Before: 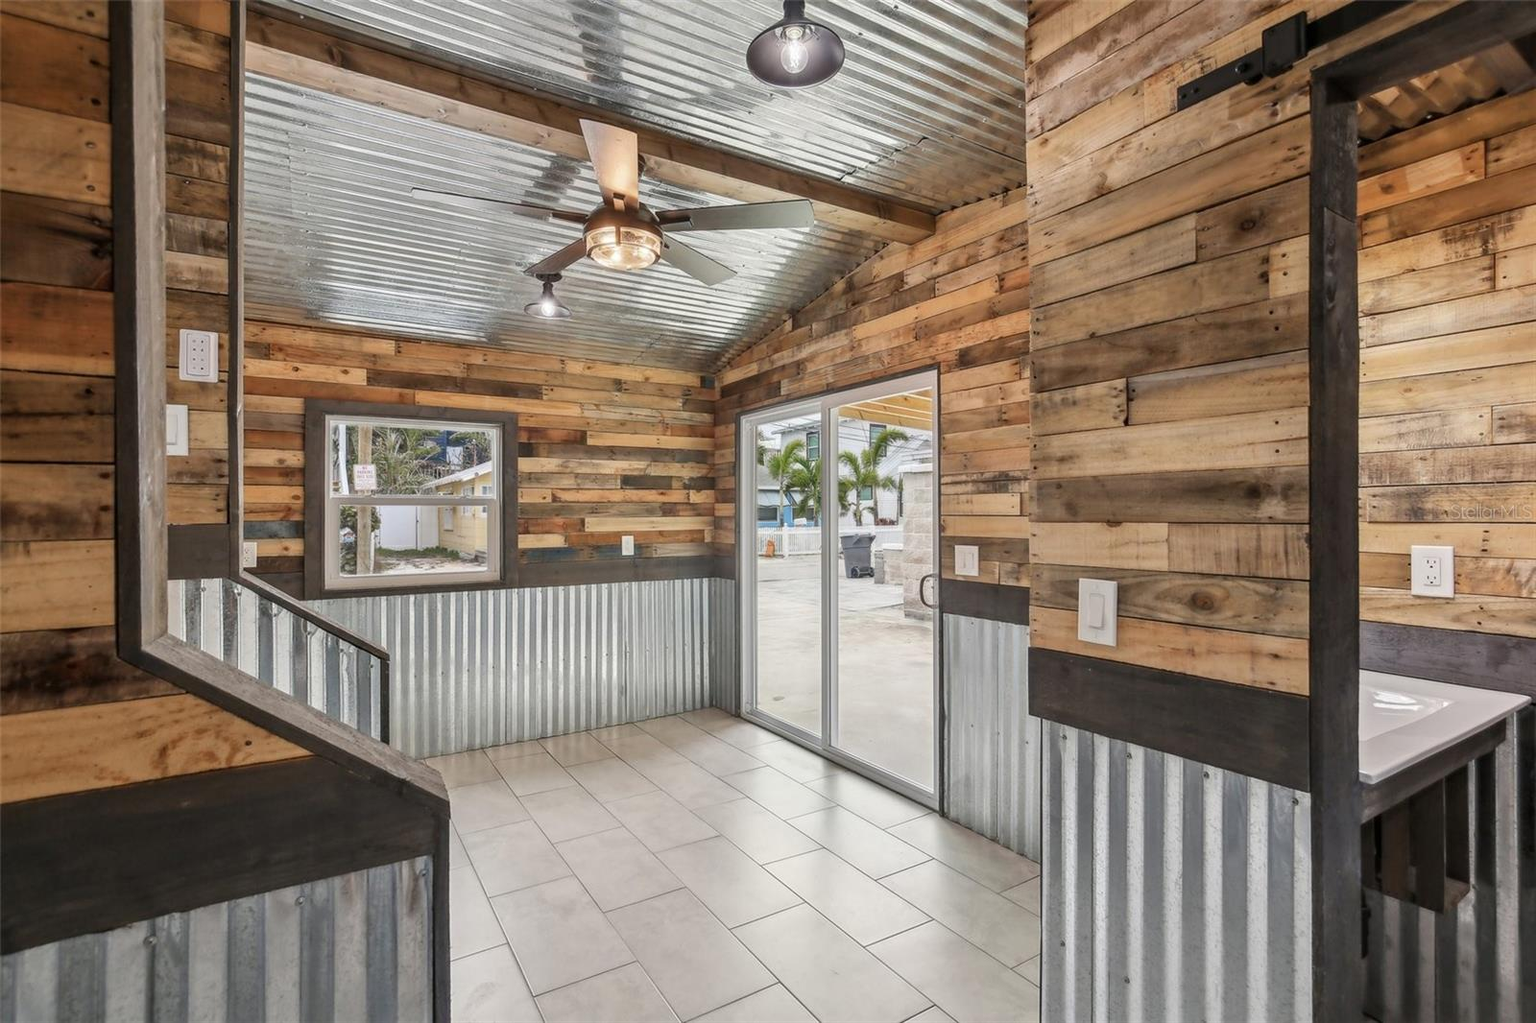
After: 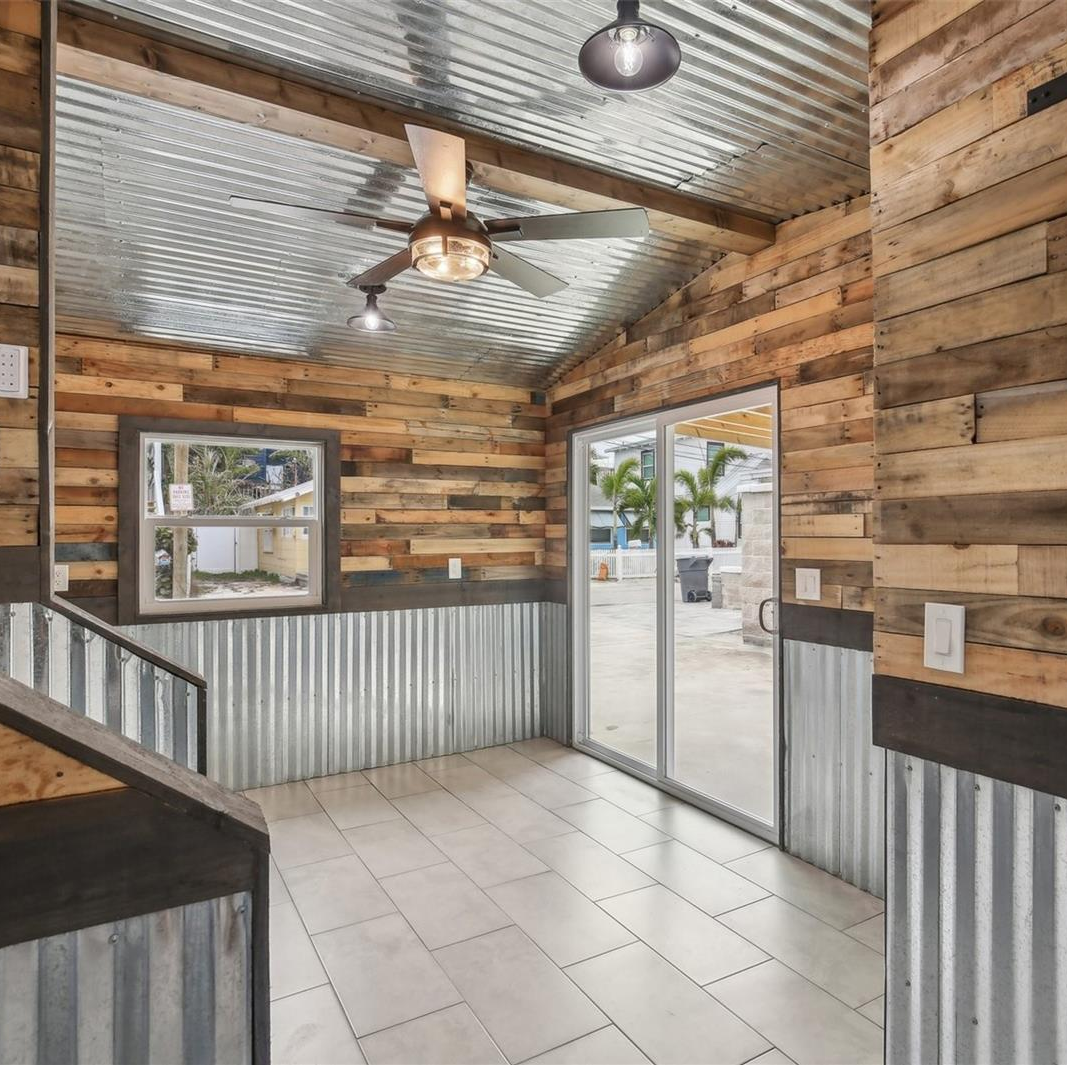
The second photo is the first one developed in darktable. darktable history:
crop and rotate: left 12.497%, right 20.81%
